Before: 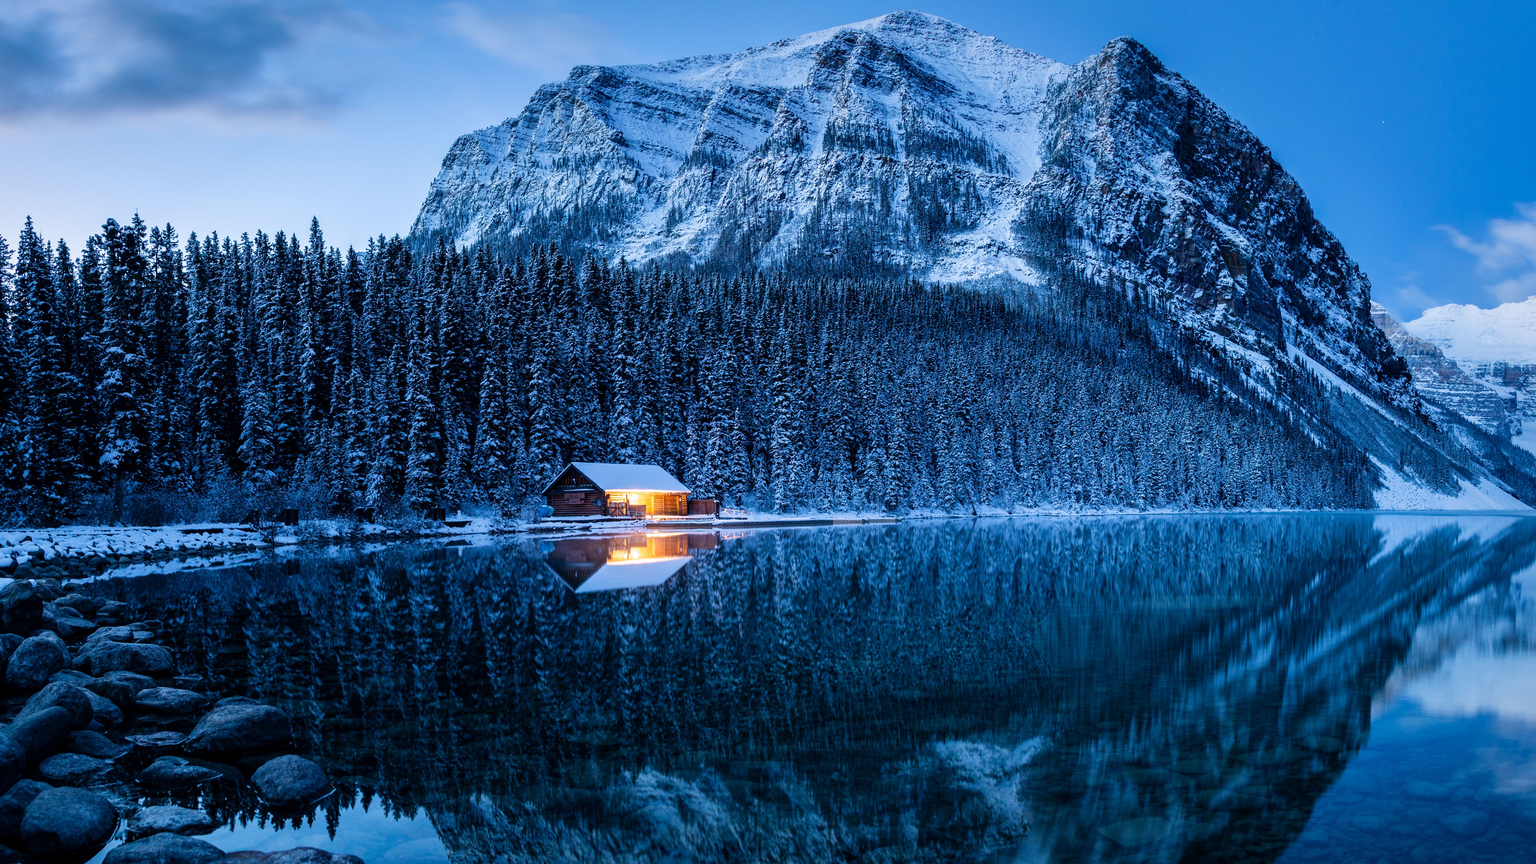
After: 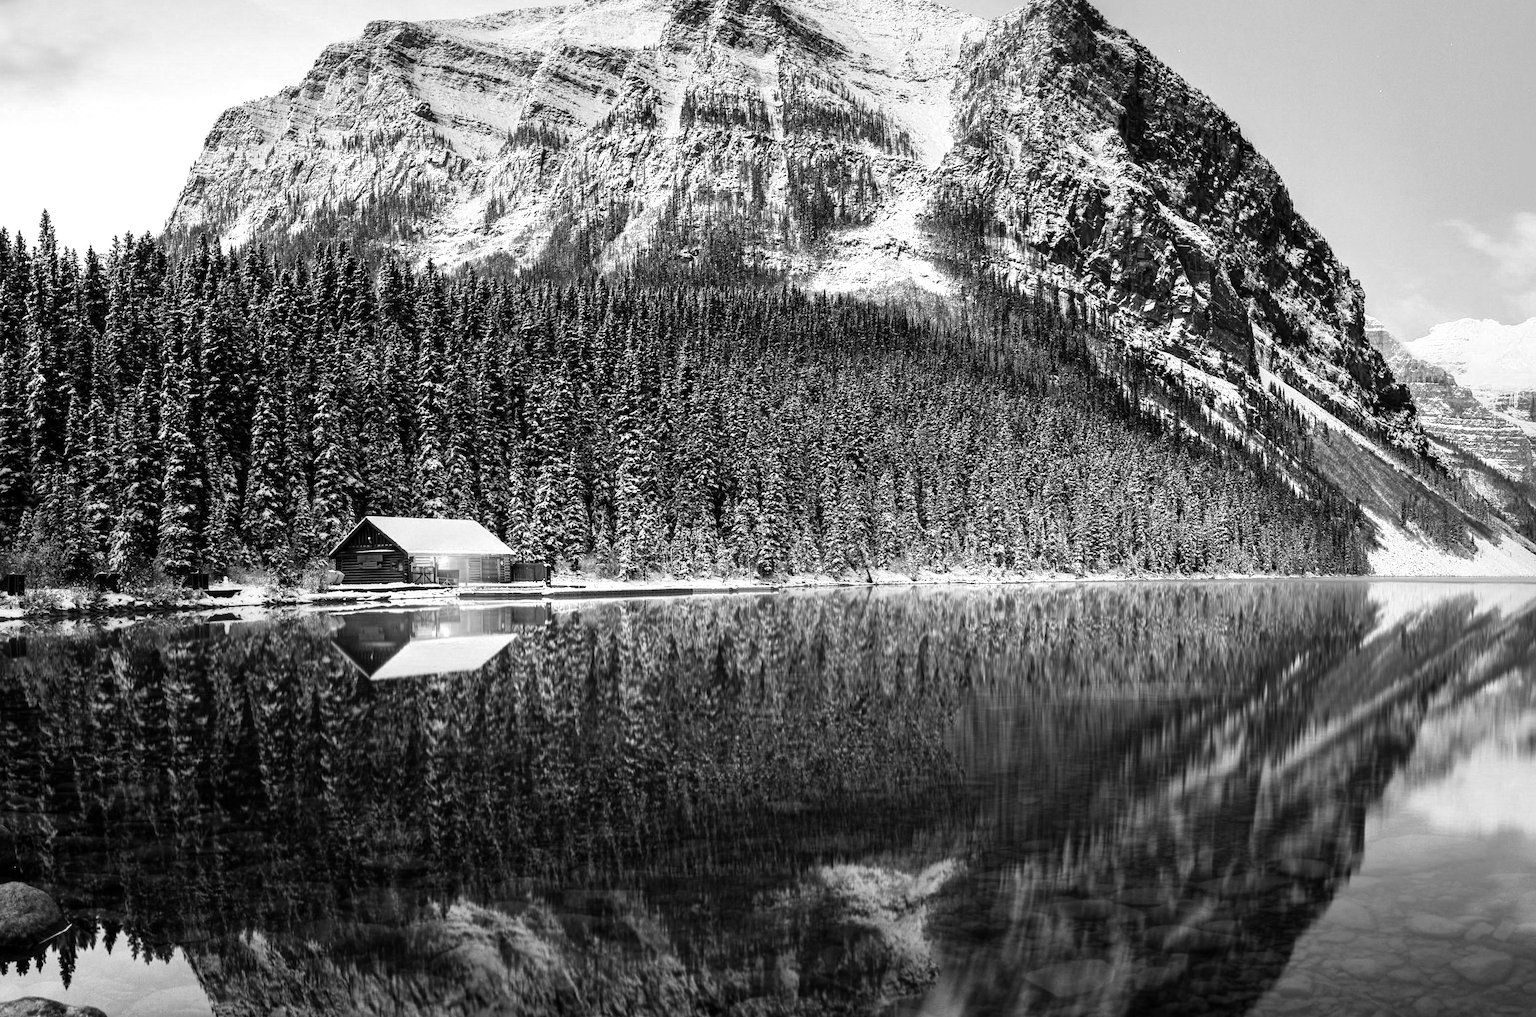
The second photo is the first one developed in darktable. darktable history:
color zones: curves: ch0 [(0, 0.613) (0.01, 0.613) (0.245, 0.448) (0.498, 0.529) (0.642, 0.665) (0.879, 0.777) (0.99, 0.613)]; ch1 [(0, 0) (0.143, 0) (0.286, 0) (0.429, 0) (0.571, 0) (0.714, 0) (0.857, 0)]
crop and rotate: left 18.162%, top 5.775%, right 1.788%
